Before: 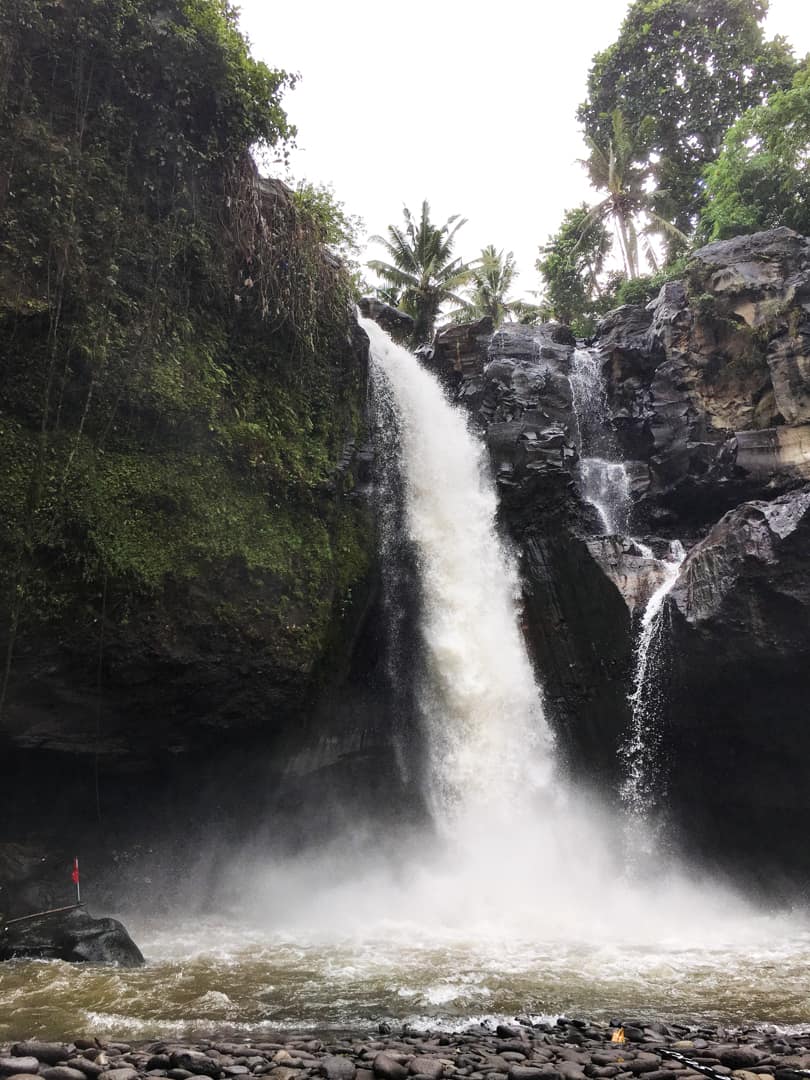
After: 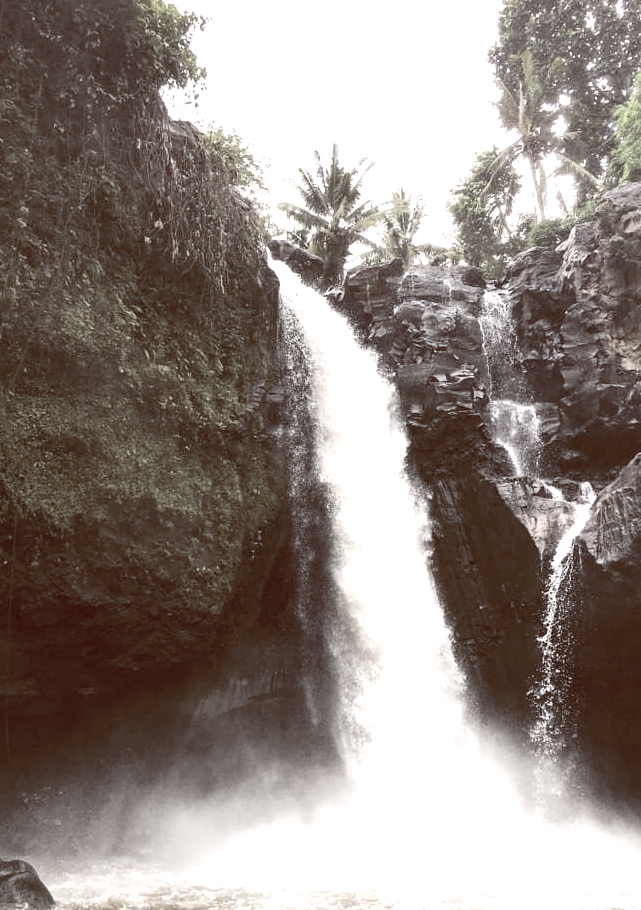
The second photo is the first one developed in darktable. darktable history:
color balance rgb: shadows lift › luminance 1%, shadows lift › chroma 0.2%, shadows lift › hue 20°, power › luminance 1%, power › chroma 0.4%, power › hue 34°, highlights gain › luminance 0.8%, highlights gain › chroma 0.4%, highlights gain › hue 44°, global offset › chroma 0.4%, global offset › hue 34°, white fulcrum 0.08 EV, linear chroma grading › shadows -7%, linear chroma grading › highlights -7%, linear chroma grading › global chroma -10%, linear chroma grading › mid-tones -8%, perceptual saturation grading › global saturation -28%, perceptual saturation grading › highlights -20%, perceptual saturation grading › mid-tones -24%, perceptual saturation grading › shadows -24%, perceptual brilliance grading › global brilliance -1%, perceptual brilliance grading › highlights -1%, perceptual brilliance grading › mid-tones -1%, perceptual brilliance grading › shadows -1%, global vibrance -17%, contrast -6%
exposure: black level correction 0, exposure 1 EV, compensate exposure bias true, compensate highlight preservation false
crop: left 11.225%, top 5.381%, right 9.565%, bottom 10.314%
